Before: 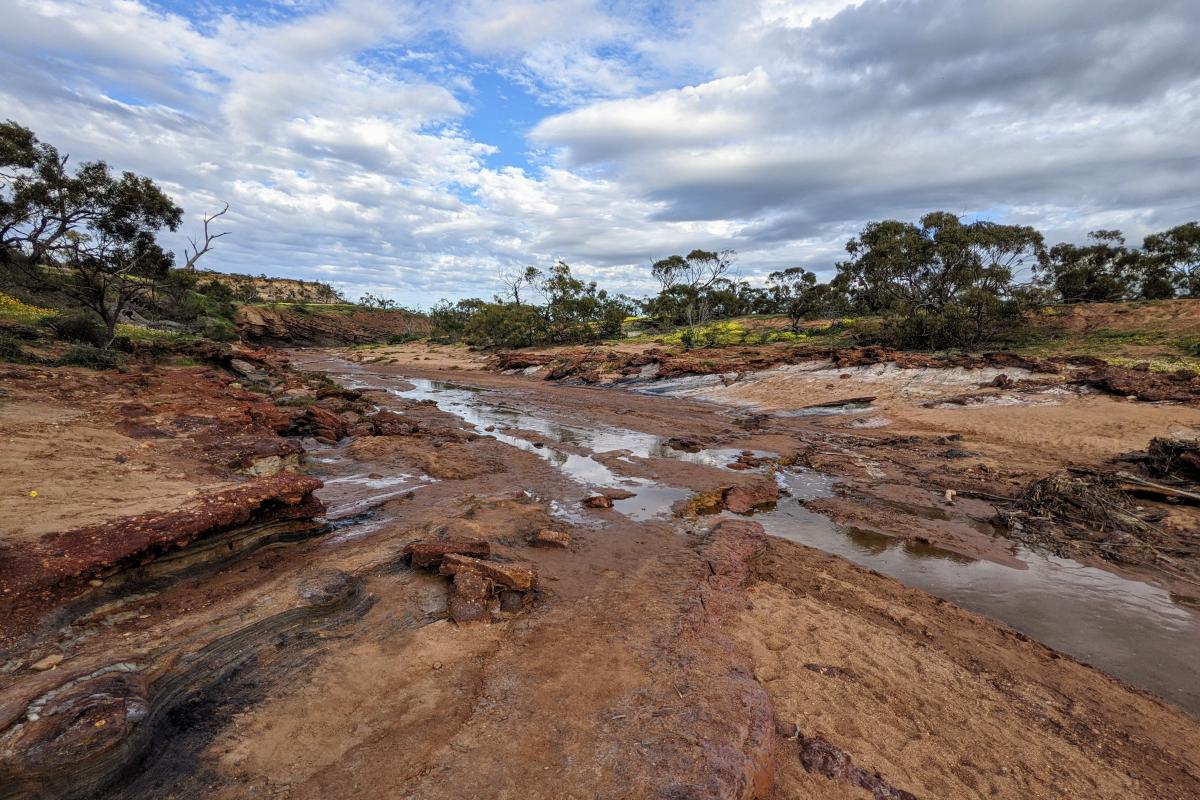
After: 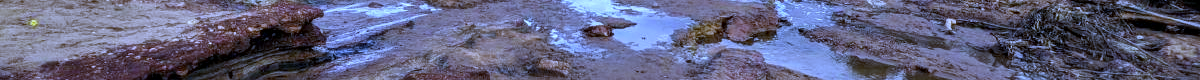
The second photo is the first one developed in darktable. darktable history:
local contrast: highlights 100%, shadows 100%, detail 120%, midtone range 0.2
white balance: red 0.766, blue 1.537
sharpen: radius 2.883, amount 0.868, threshold 47.523
exposure: black level correction 0, exposure 0.5 EV, compensate exposure bias true, compensate highlight preservation false
crop and rotate: top 59.084%, bottom 30.916%
